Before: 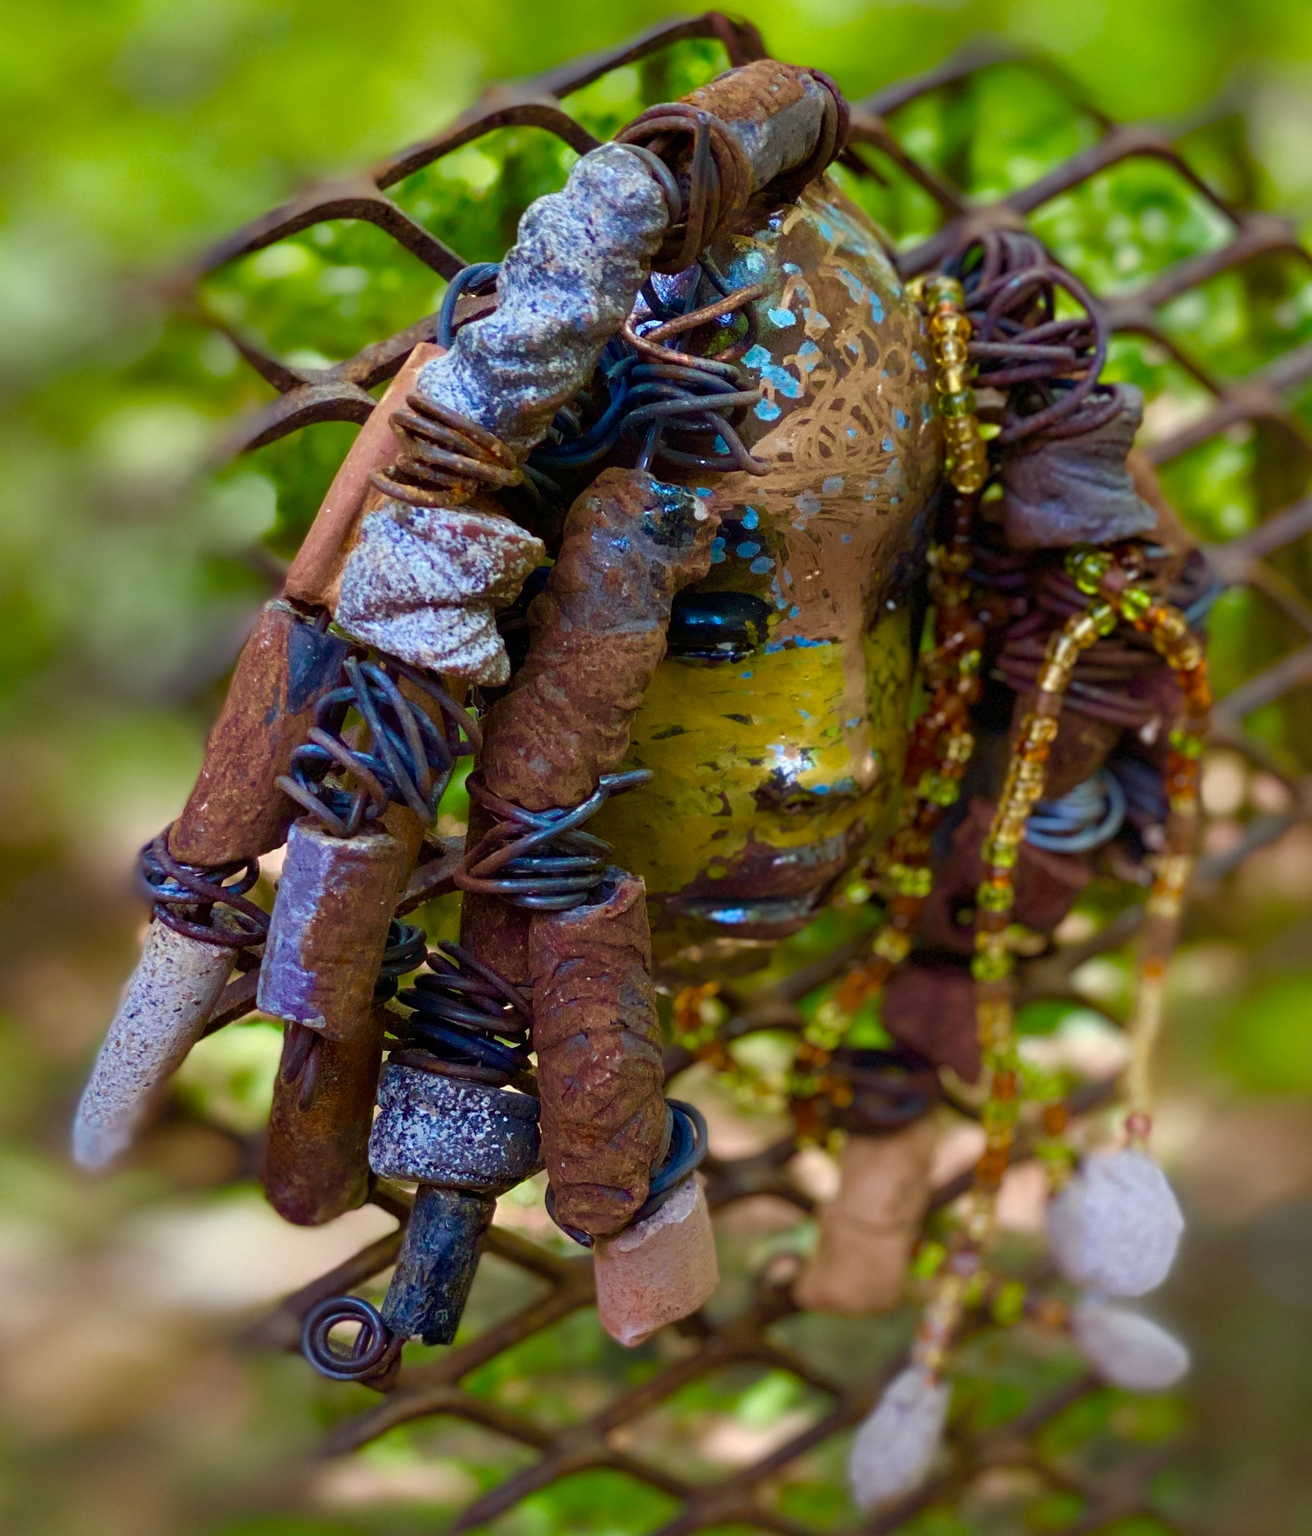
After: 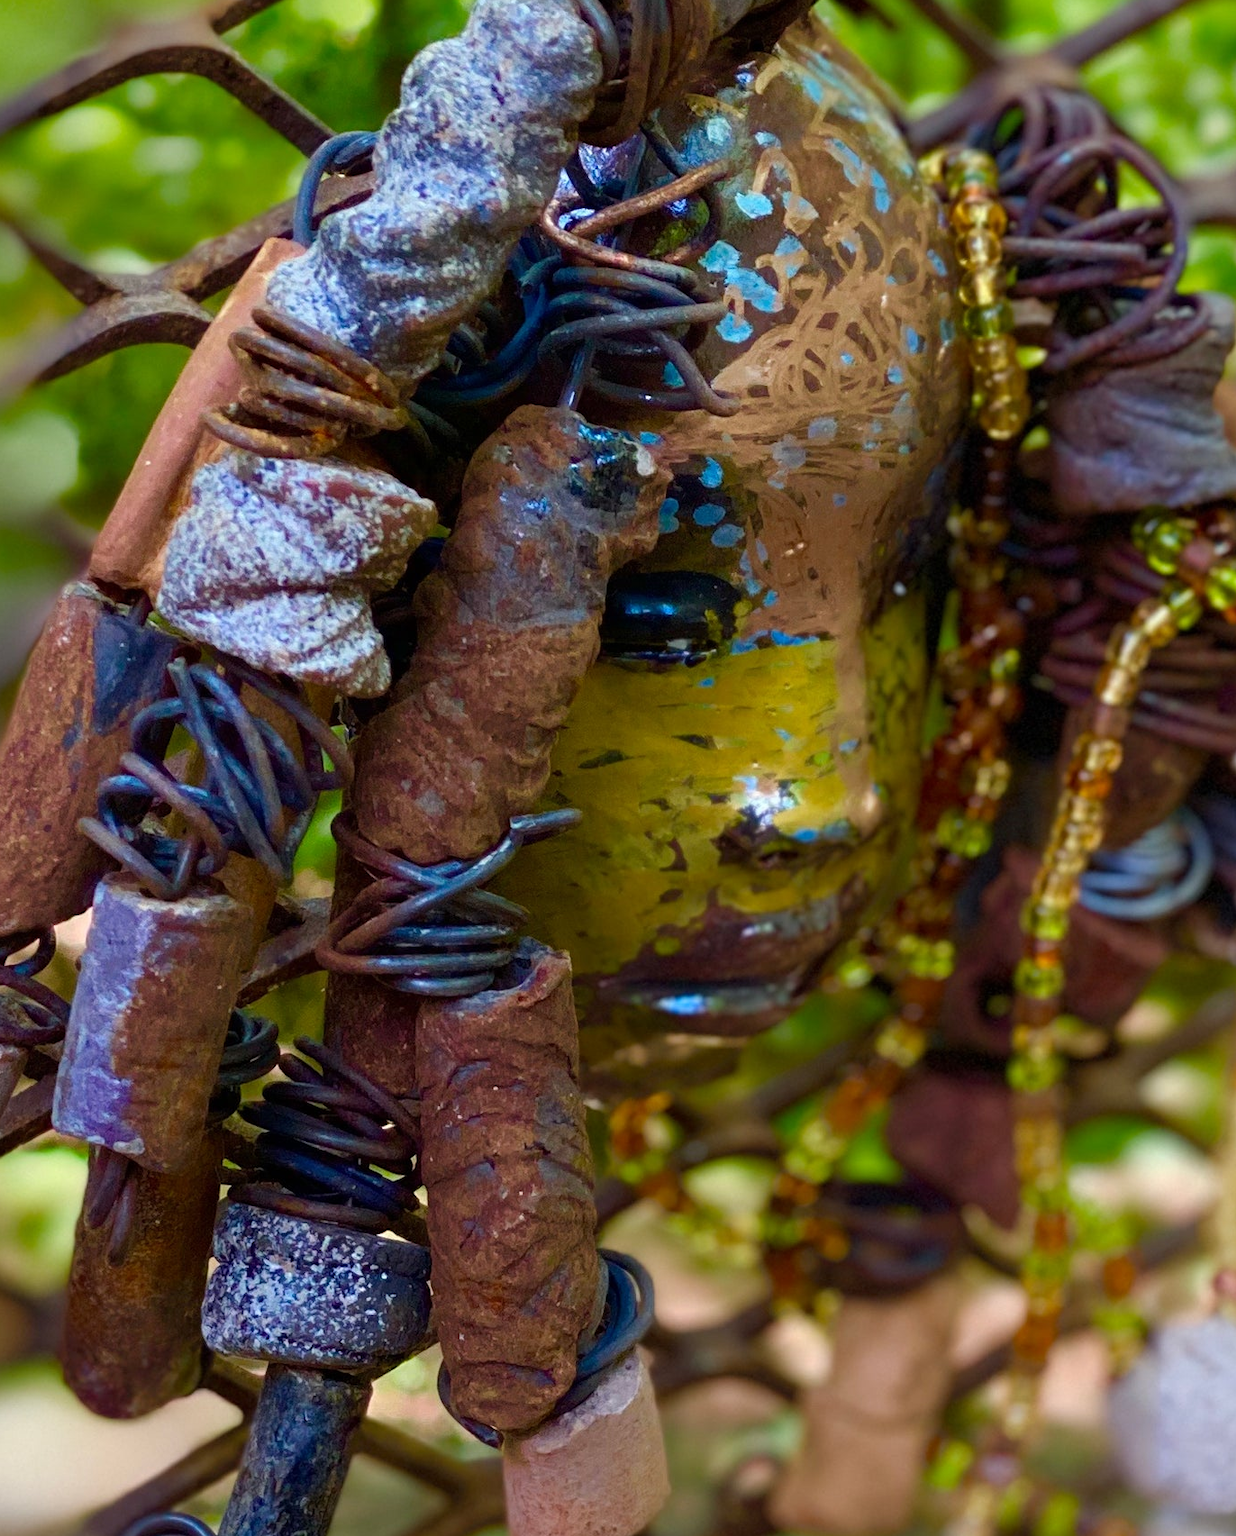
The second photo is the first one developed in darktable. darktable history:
crop and rotate: left 16.609%, top 10.753%, right 12.832%, bottom 14.415%
